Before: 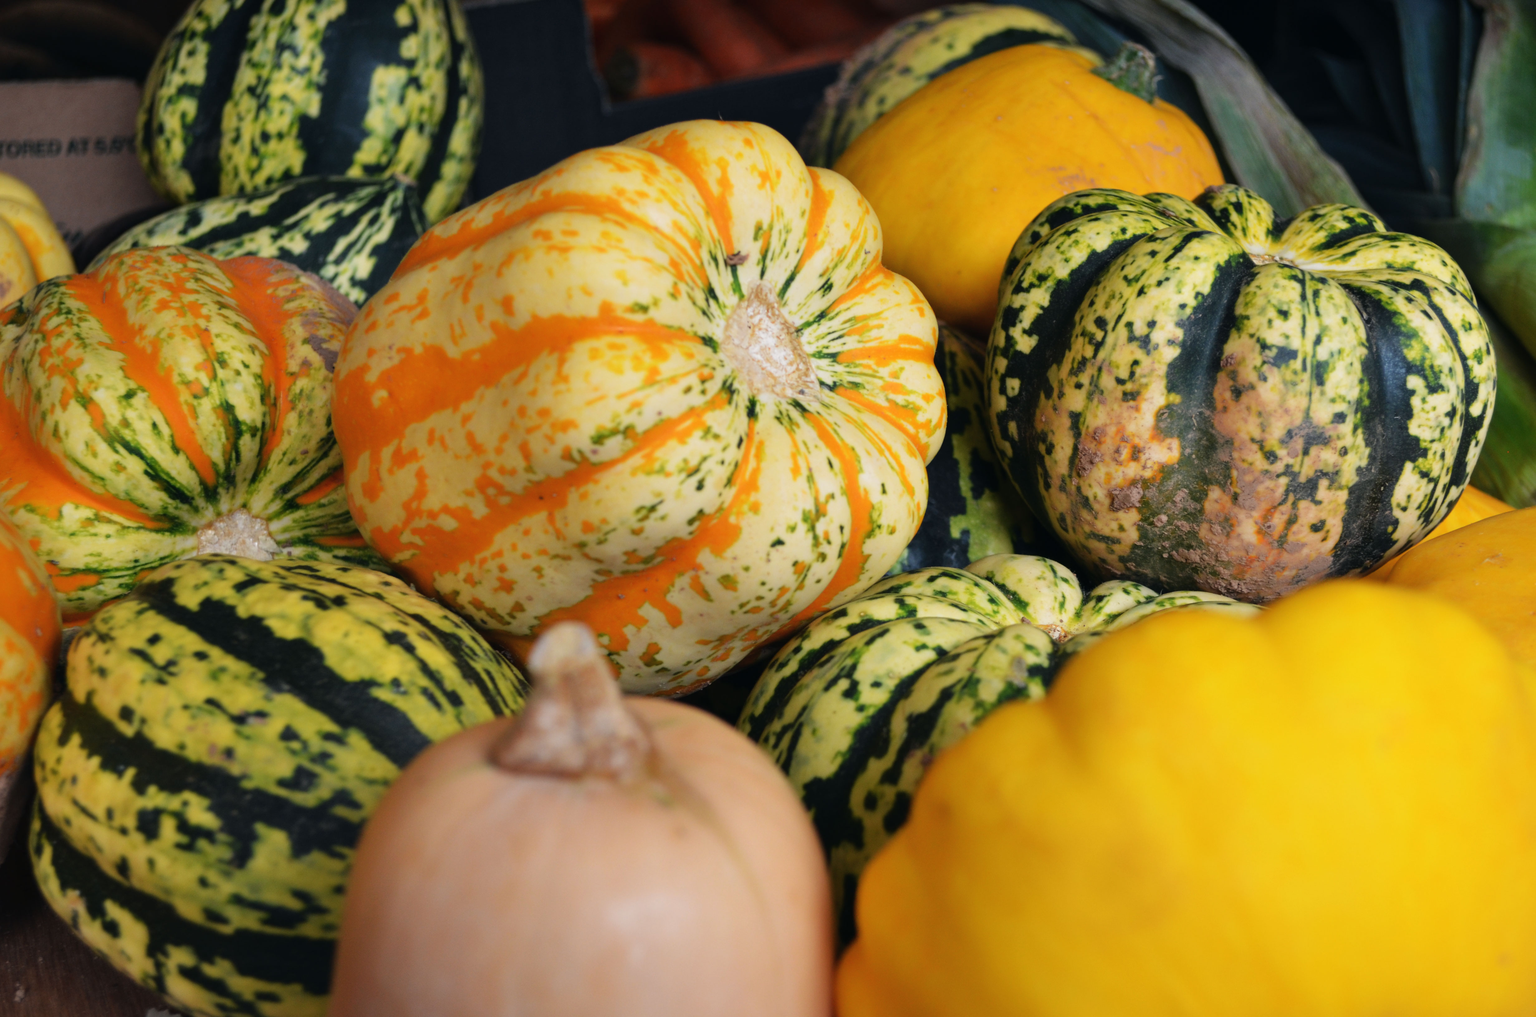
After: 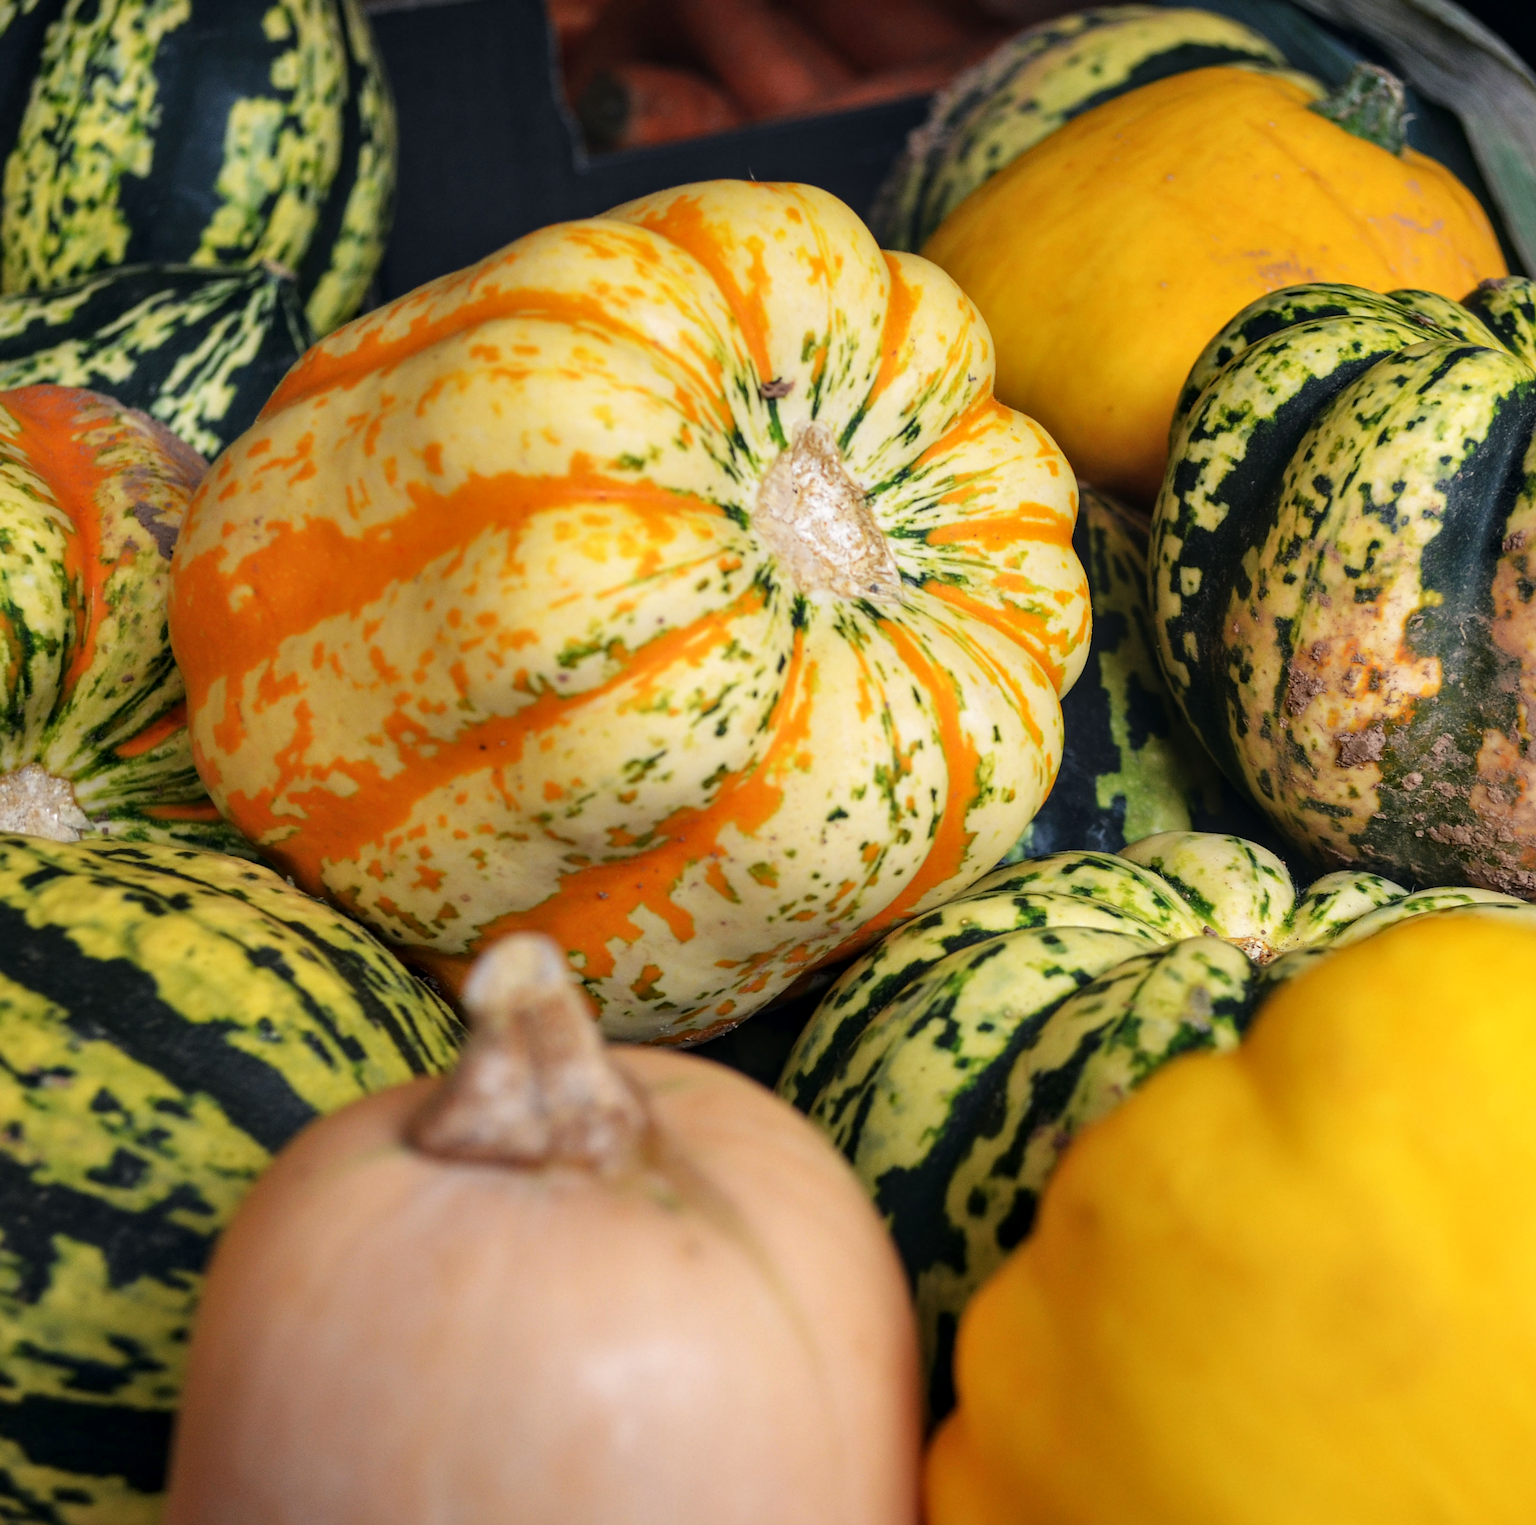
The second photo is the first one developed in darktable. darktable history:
crop and rotate: left 14.292%, right 19.041%
local contrast: on, module defaults
sharpen: on, module defaults
exposure: exposure 0.2 EV, compensate highlight preservation false
